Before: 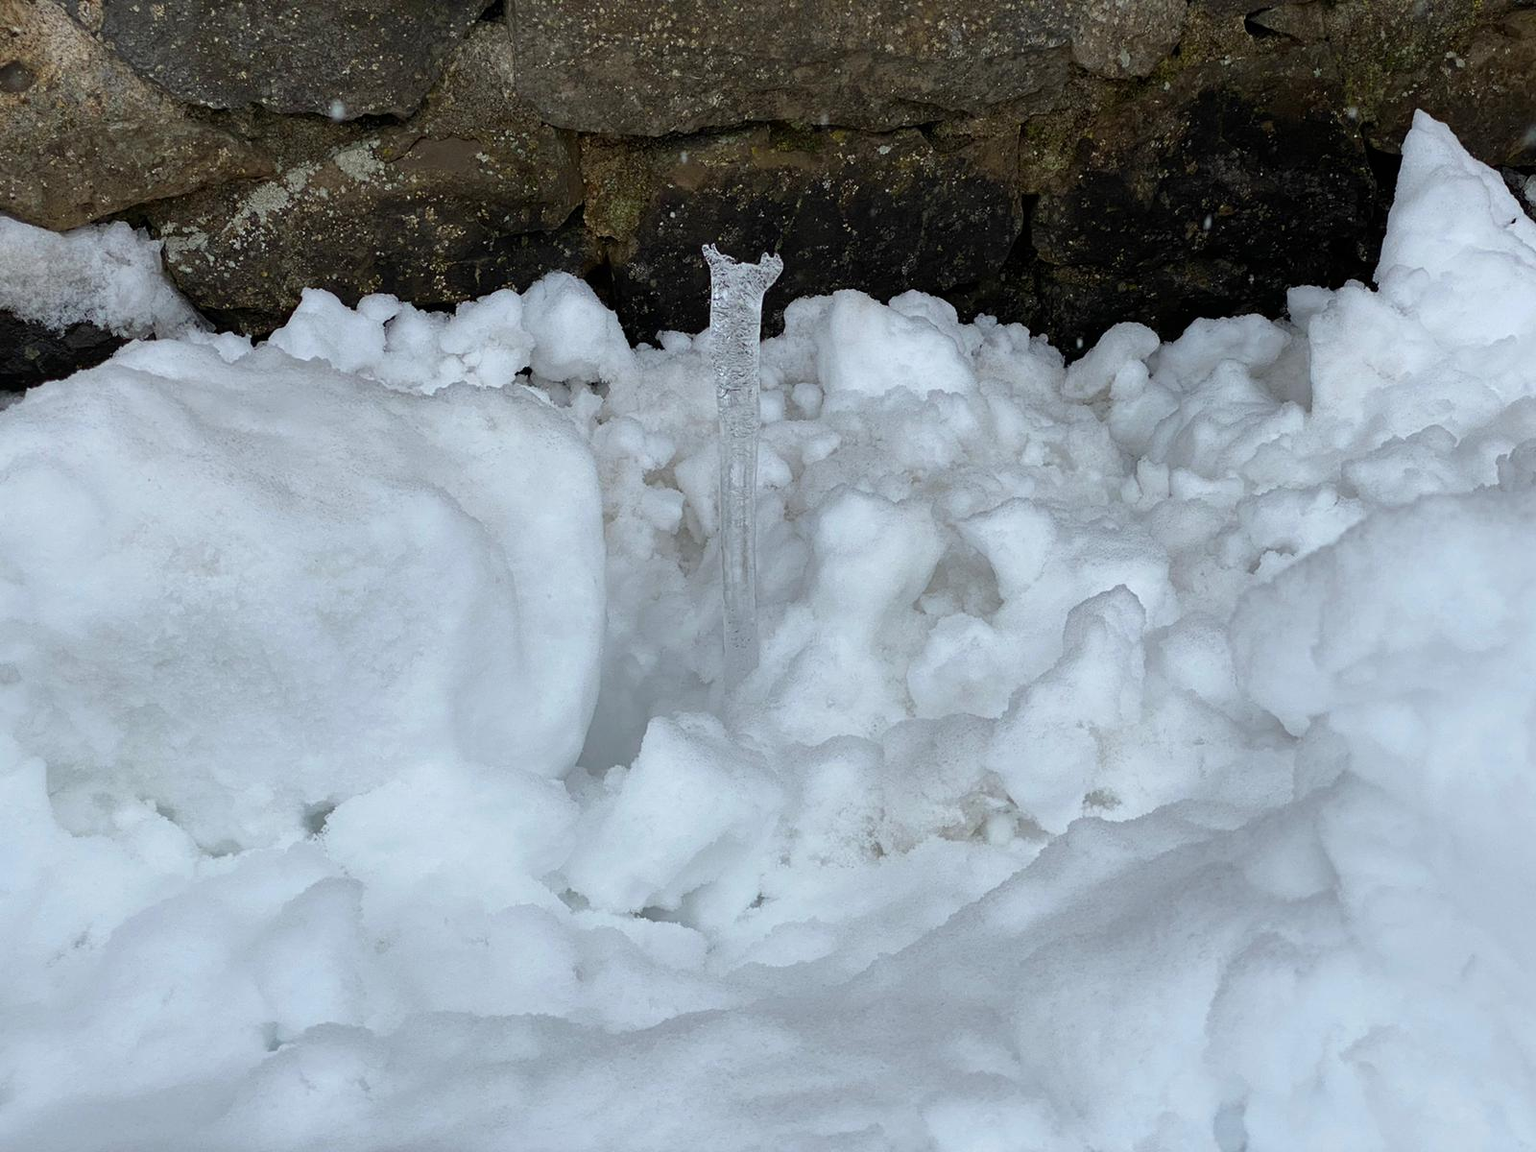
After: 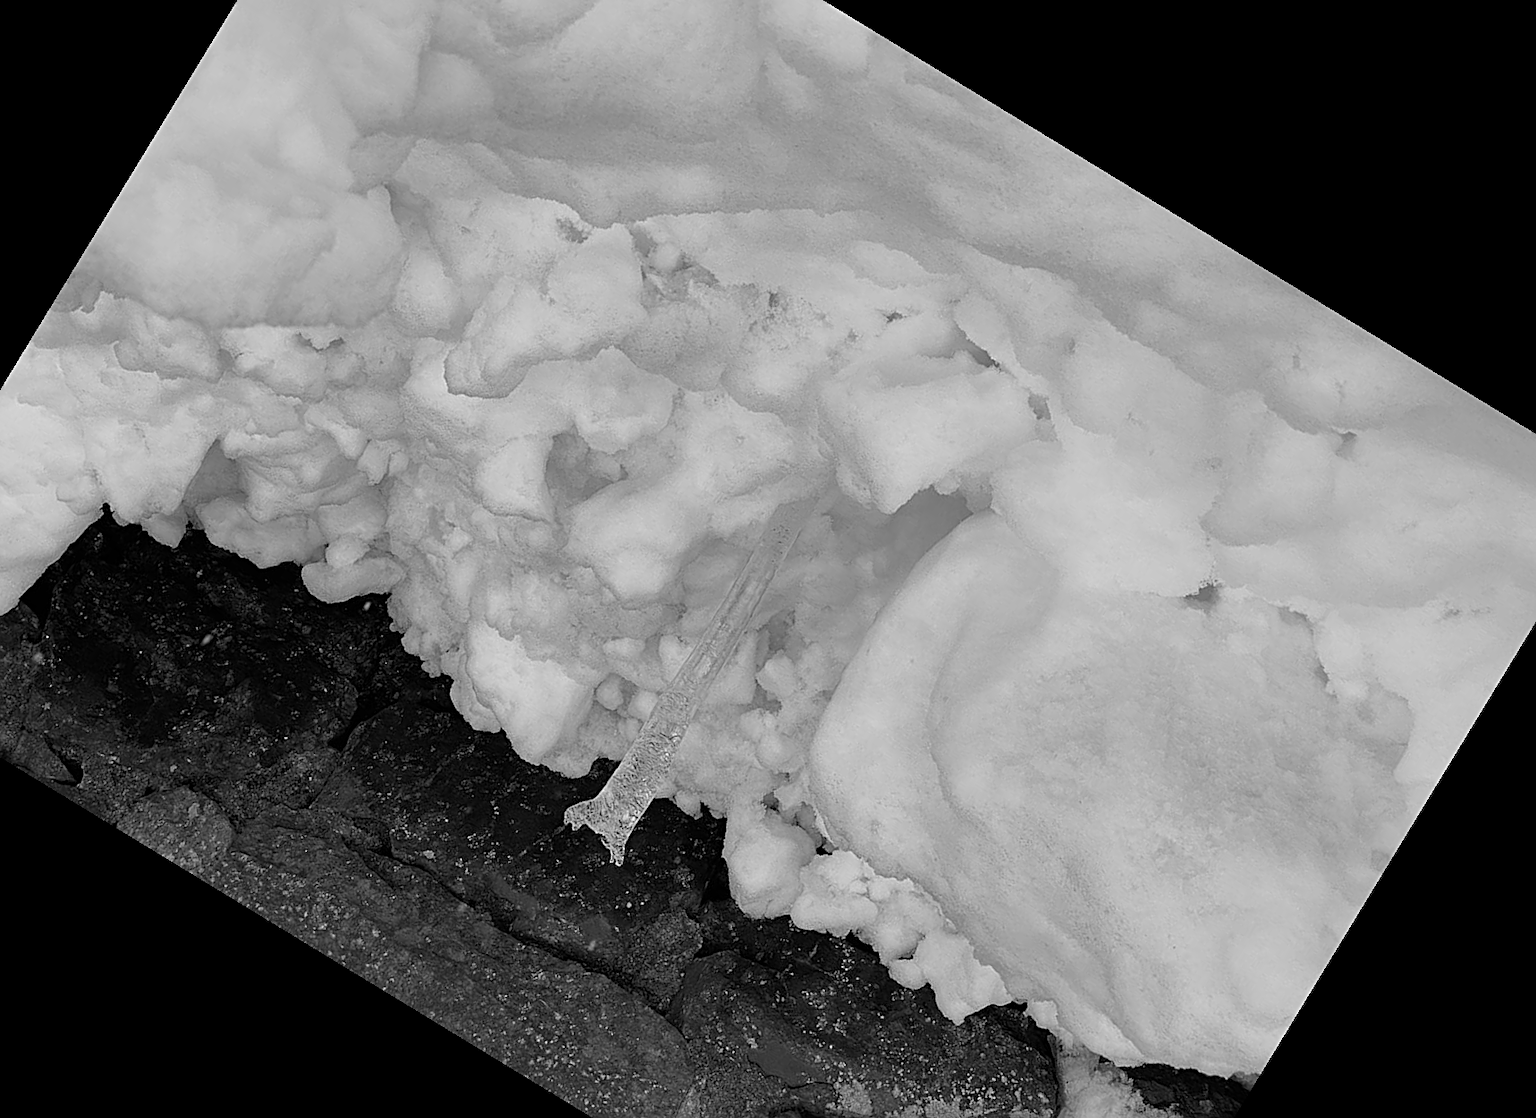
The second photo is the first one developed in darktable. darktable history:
sharpen: on, module defaults
crop and rotate: angle 148.68°, left 9.111%, top 15.603%, right 4.588%, bottom 17.041%
monochrome: a 73.58, b 64.21
